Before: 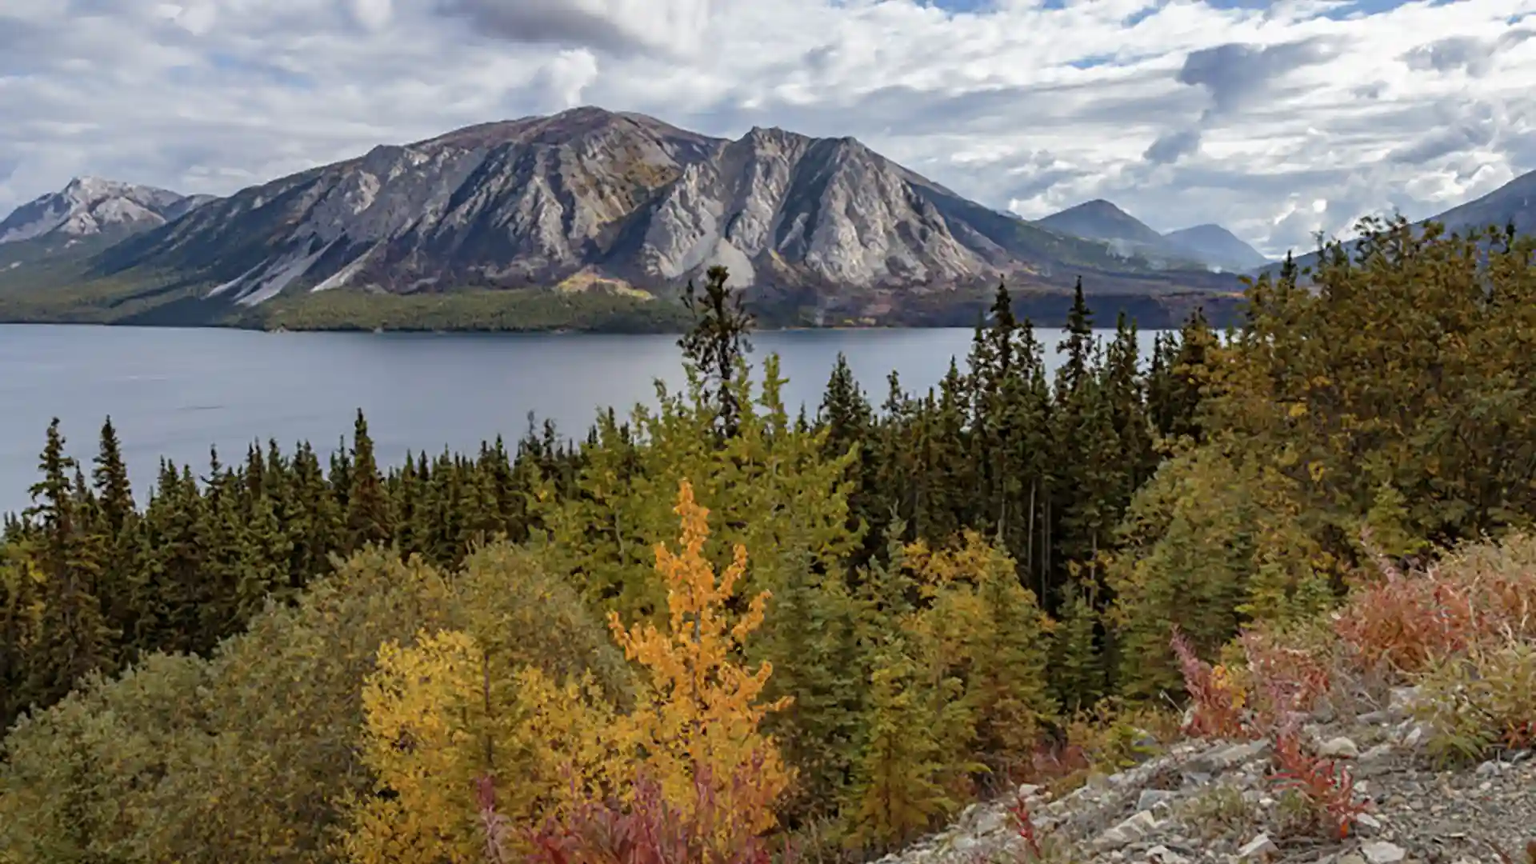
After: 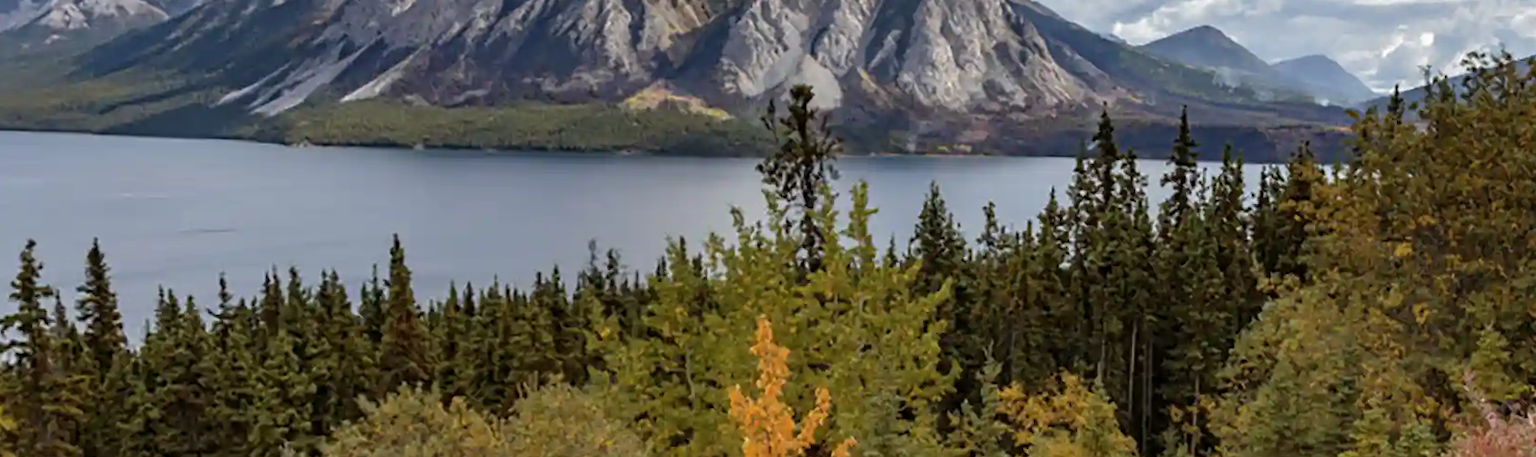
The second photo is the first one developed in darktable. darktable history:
rotate and perspective: rotation 0.679°, lens shift (horizontal) 0.136, crop left 0.009, crop right 0.991, crop top 0.078, crop bottom 0.95
crop: left 1.744%, top 19.225%, right 5.069%, bottom 28.357%
